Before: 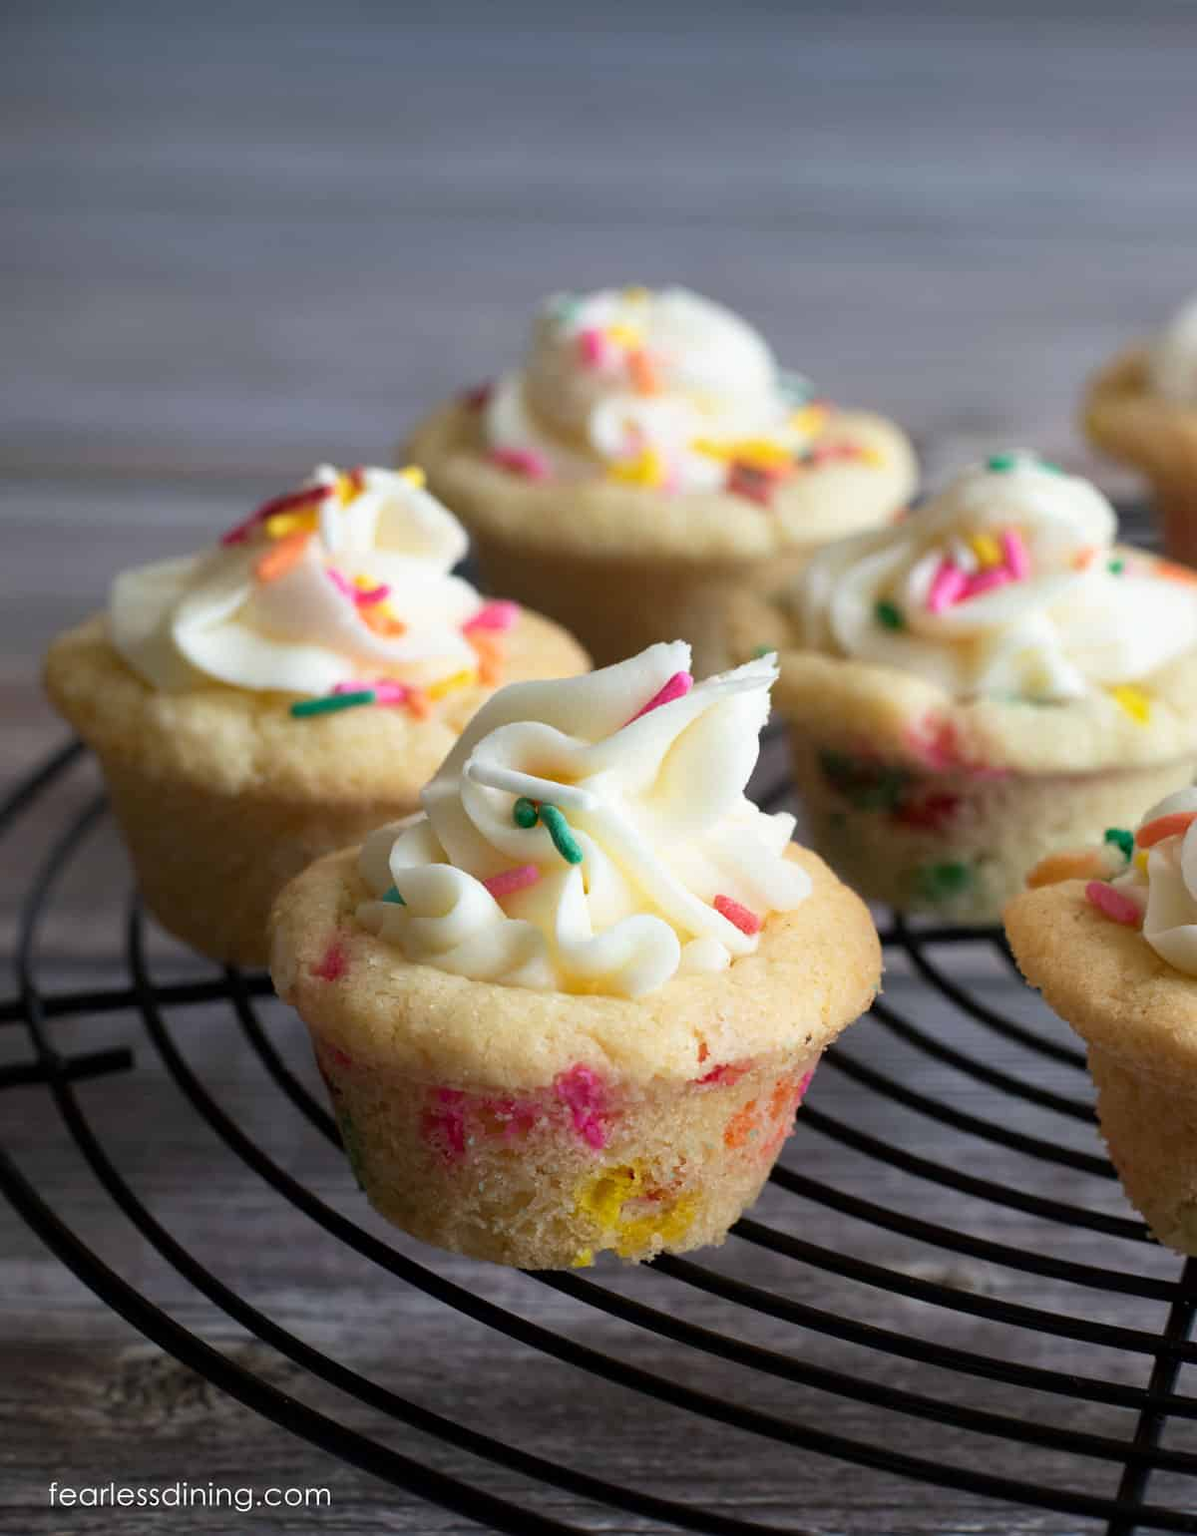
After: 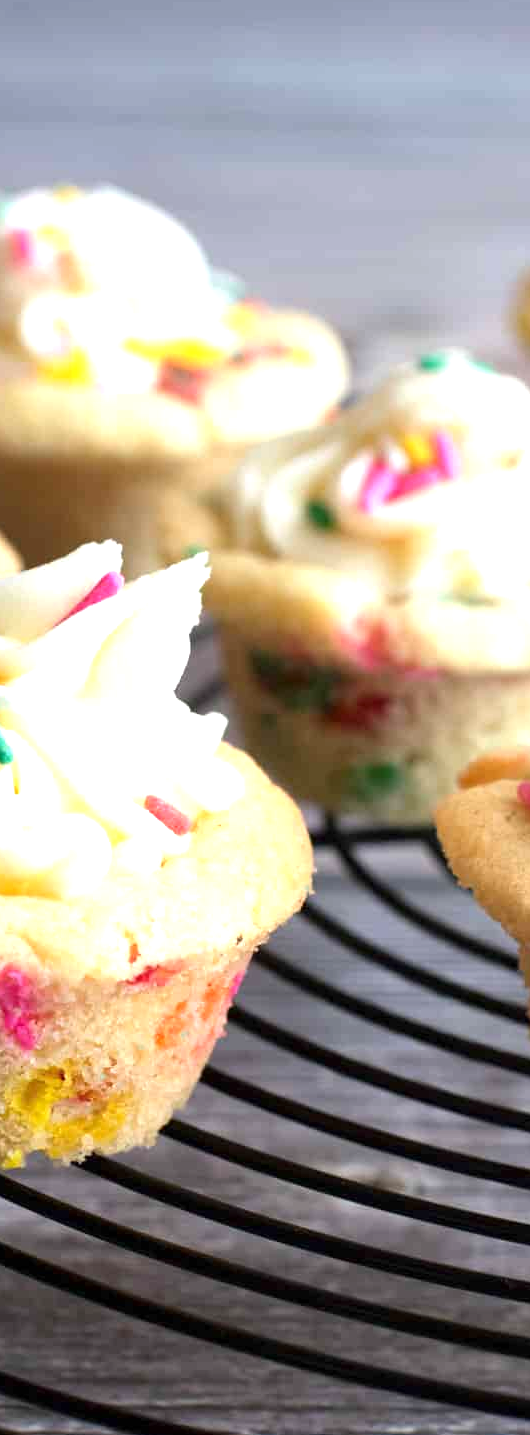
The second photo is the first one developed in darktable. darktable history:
exposure: exposure 0.943 EV, compensate highlight preservation false
crop: left 47.628%, top 6.643%, right 7.874%
